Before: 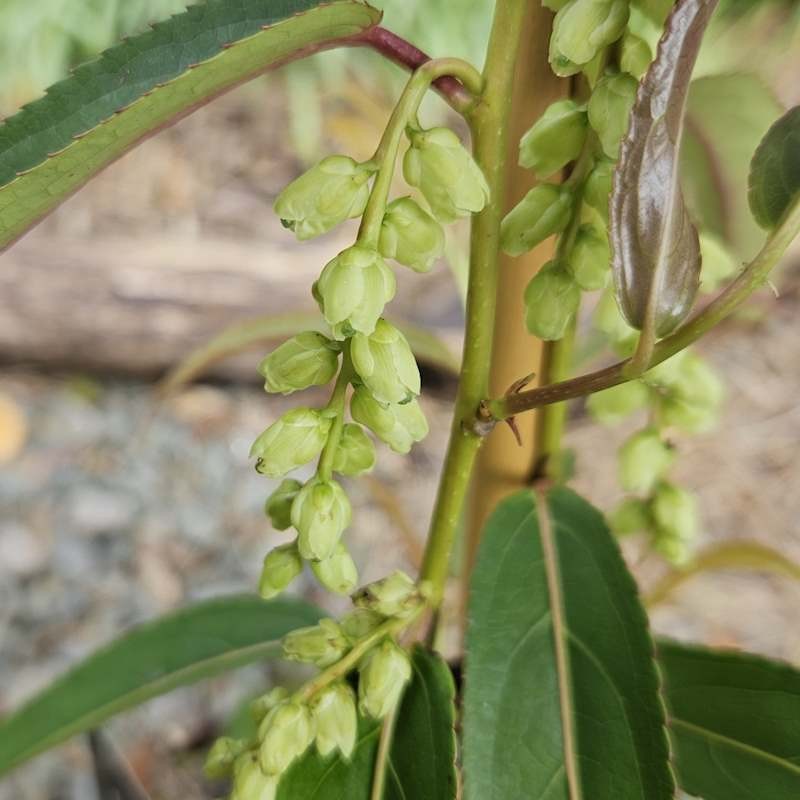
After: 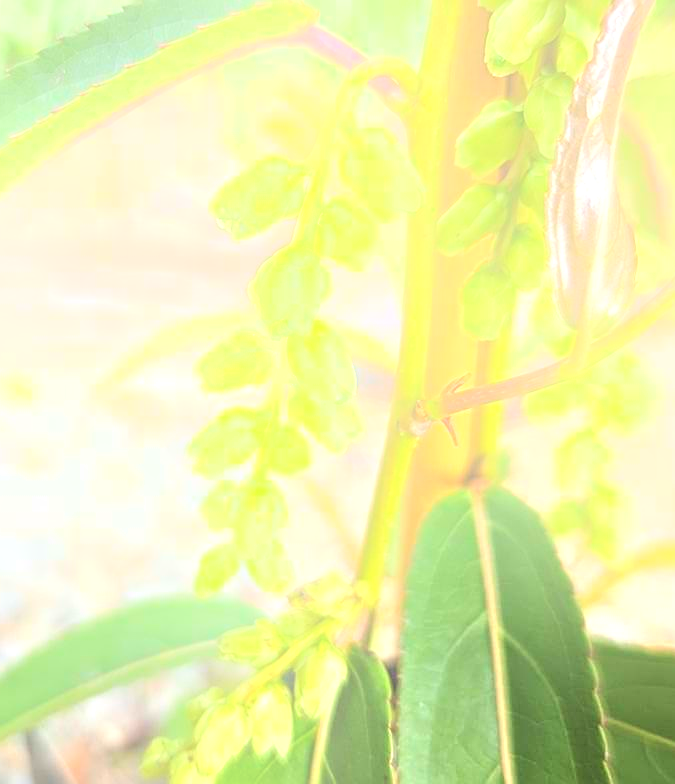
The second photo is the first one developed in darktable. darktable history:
sharpen: on, module defaults
crop: left 8.026%, right 7.374%
bloom: on, module defaults
exposure: black level correction 0, exposure 1.45 EV, compensate exposure bias true, compensate highlight preservation false
